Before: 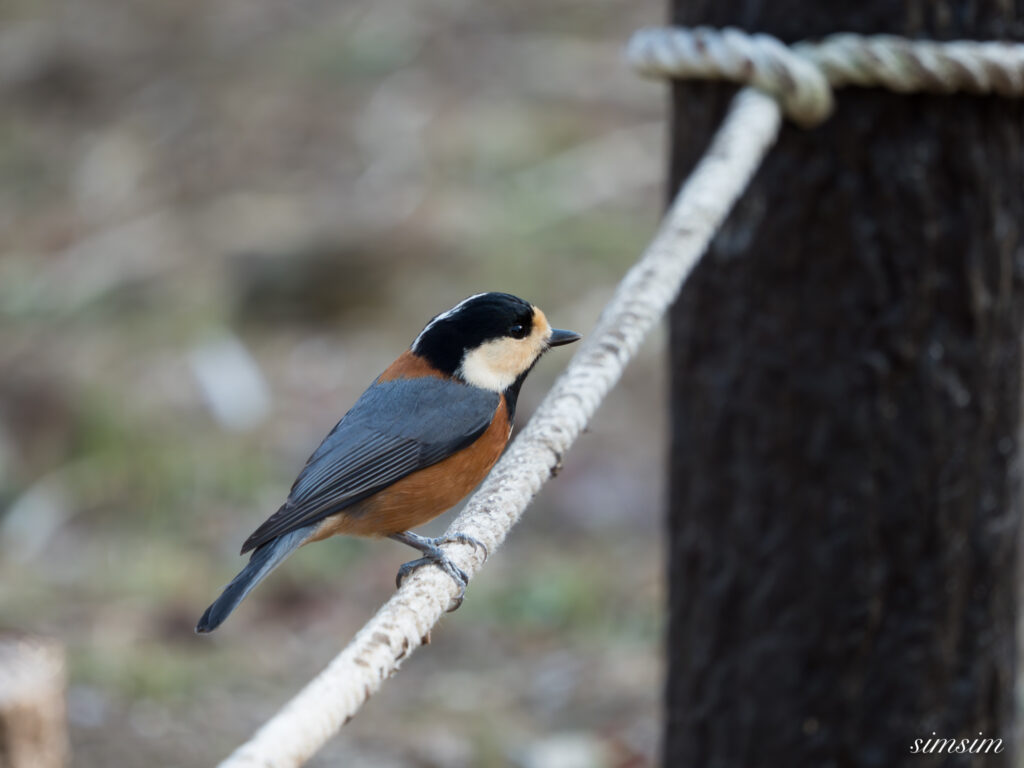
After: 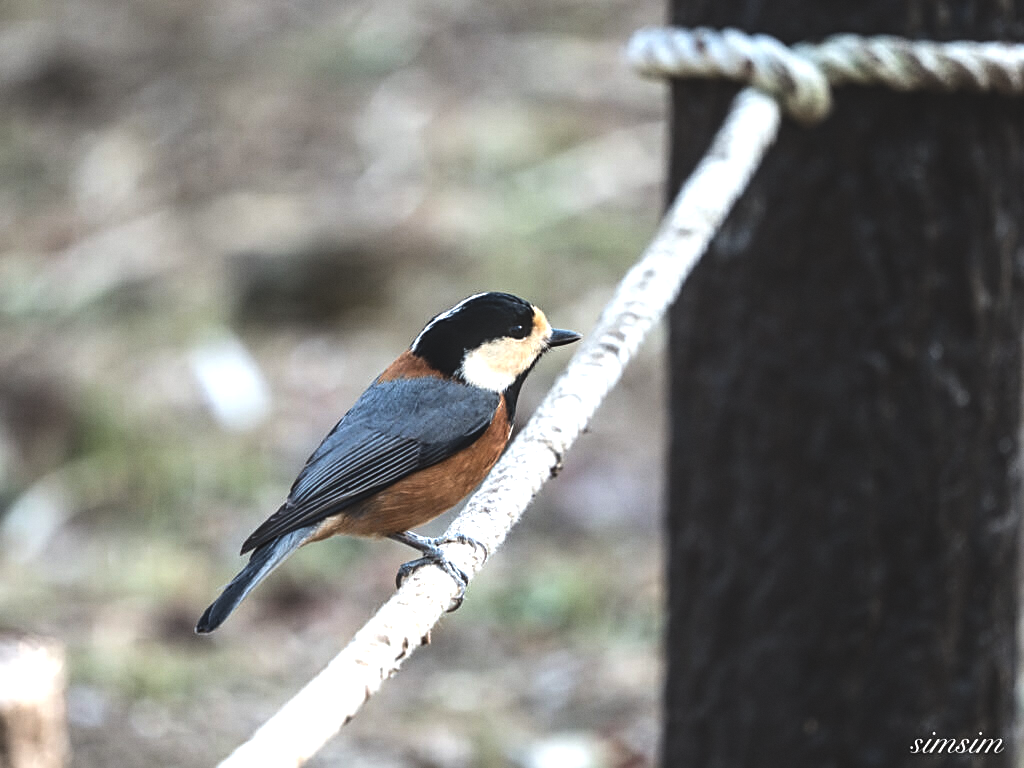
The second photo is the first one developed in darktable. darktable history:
grain: coarseness 0.09 ISO, strength 10%
sharpen: radius 1.967
local contrast: on, module defaults
tone equalizer: -8 EV -1.08 EV, -7 EV -1.01 EV, -6 EV -0.867 EV, -5 EV -0.578 EV, -3 EV 0.578 EV, -2 EV 0.867 EV, -1 EV 1.01 EV, +0 EV 1.08 EV, edges refinement/feathering 500, mask exposure compensation -1.57 EV, preserve details no
exposure: black level correction -0.023, exposure -0.039 EV, compensate highlight preservation false
